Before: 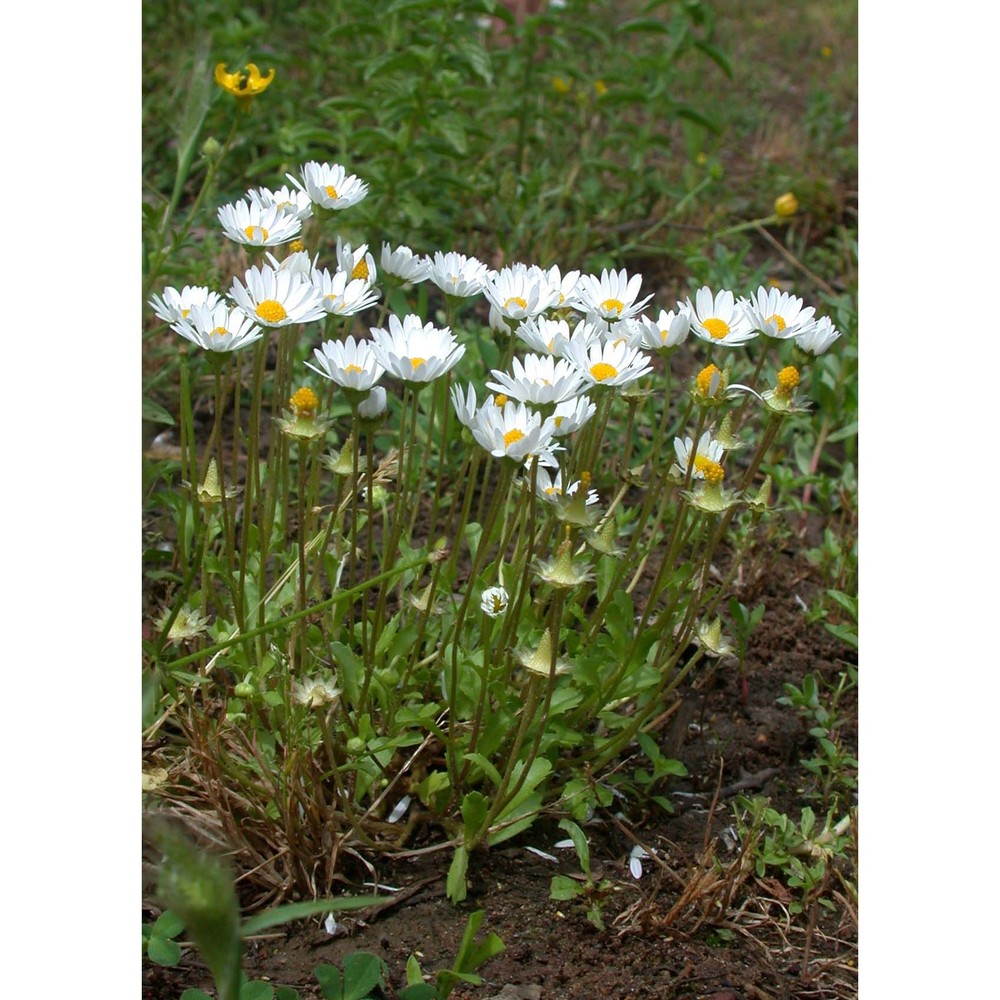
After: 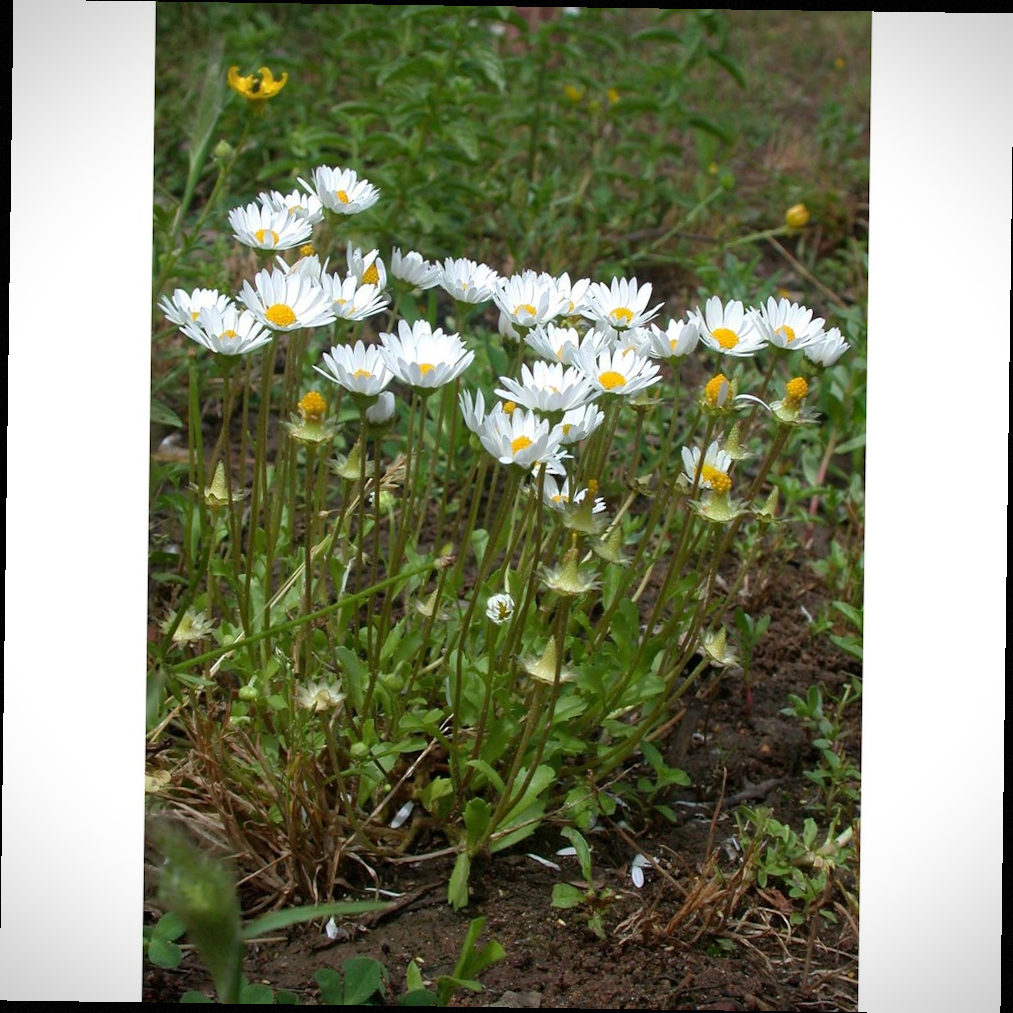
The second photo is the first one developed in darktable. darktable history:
rotate and perspective: rotation 0.8°, automatic cropping off
vignetting: fall-off start 100%, fall-off radius 71%, brightness -0.434, saturation -0.2, width/height ratio 1.178, dithering 8-bit output, unbound false
color balance: contrast fulcrum 17.78%
